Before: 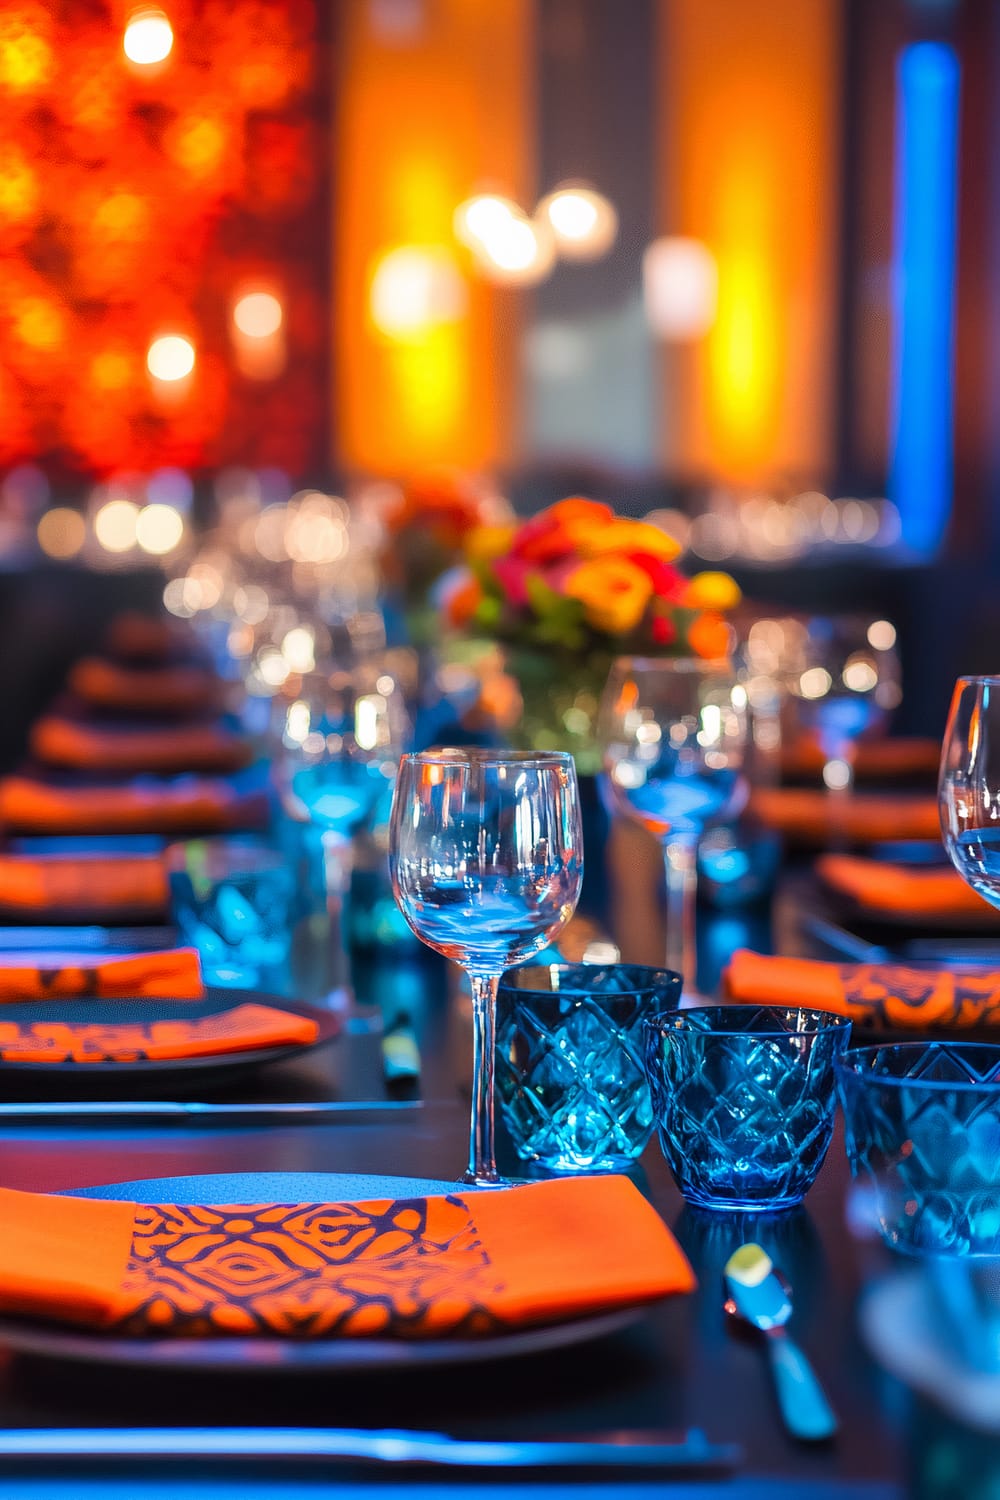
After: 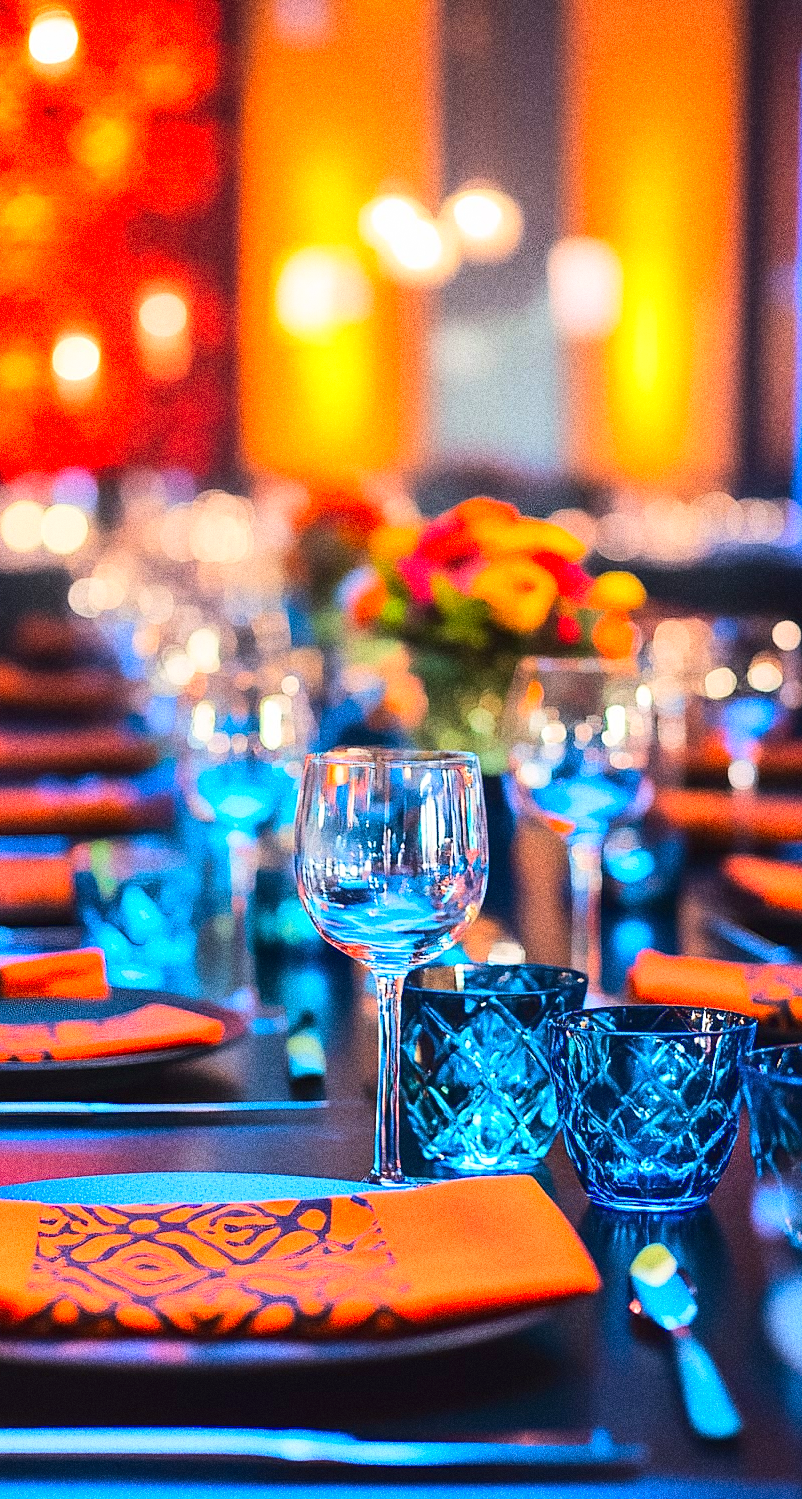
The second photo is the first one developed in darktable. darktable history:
sharpen: on, module defaults
grain: coarseness 10.62 ISO, strength 55.56%
tone curve: curves: ch0 [(0, 0.026) (0.146, 0.158) (0.272, 0.34) (0.453, 0.627) (0.687, 0.829) (1, 1)], color space Lab, linked channels, preserve colors none
crop and rotate: left 9.597%, right 10.195%
